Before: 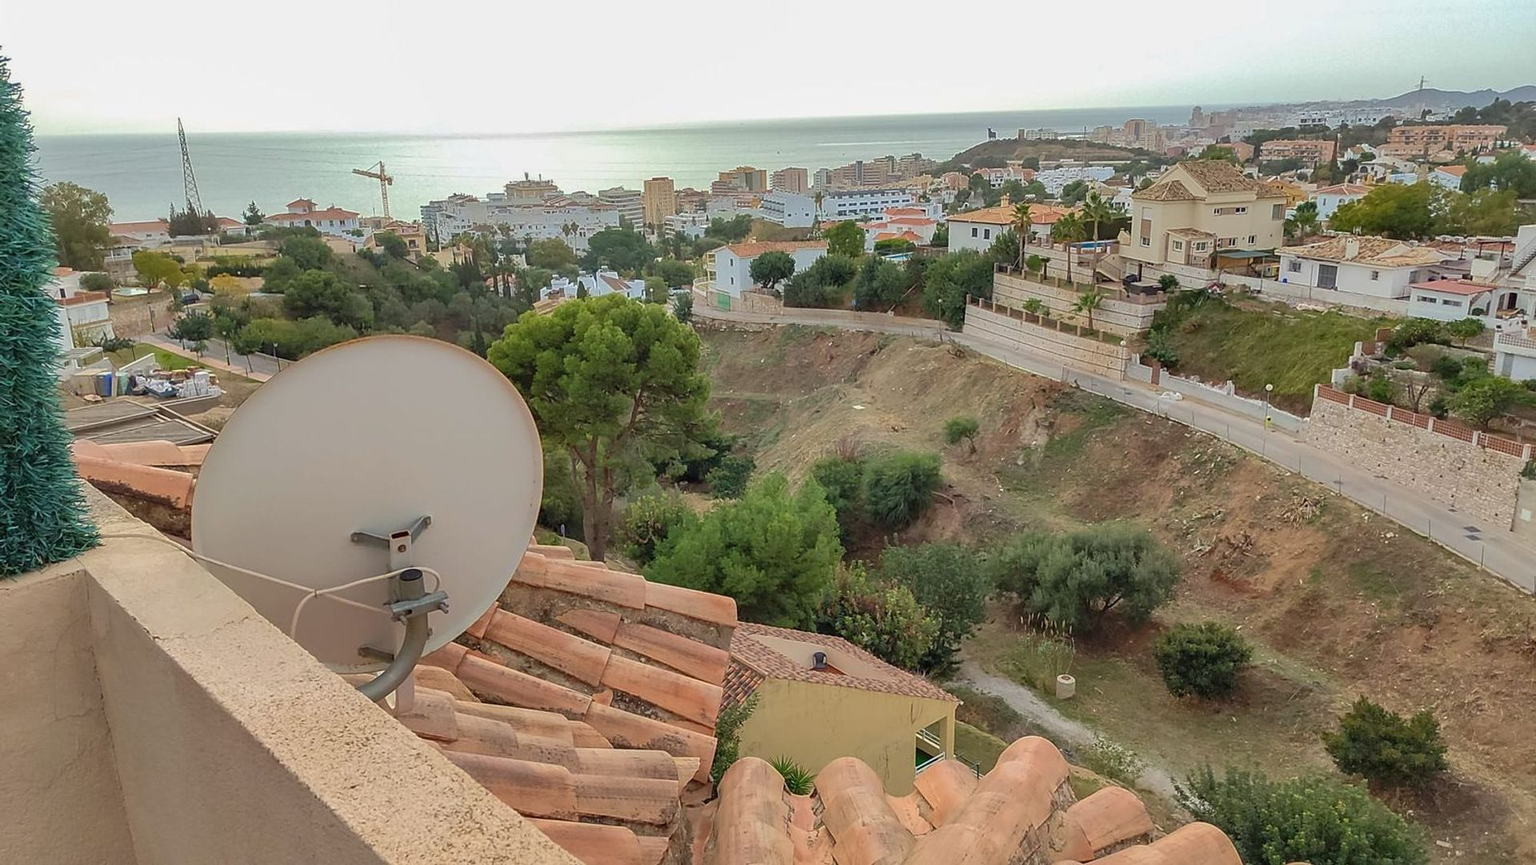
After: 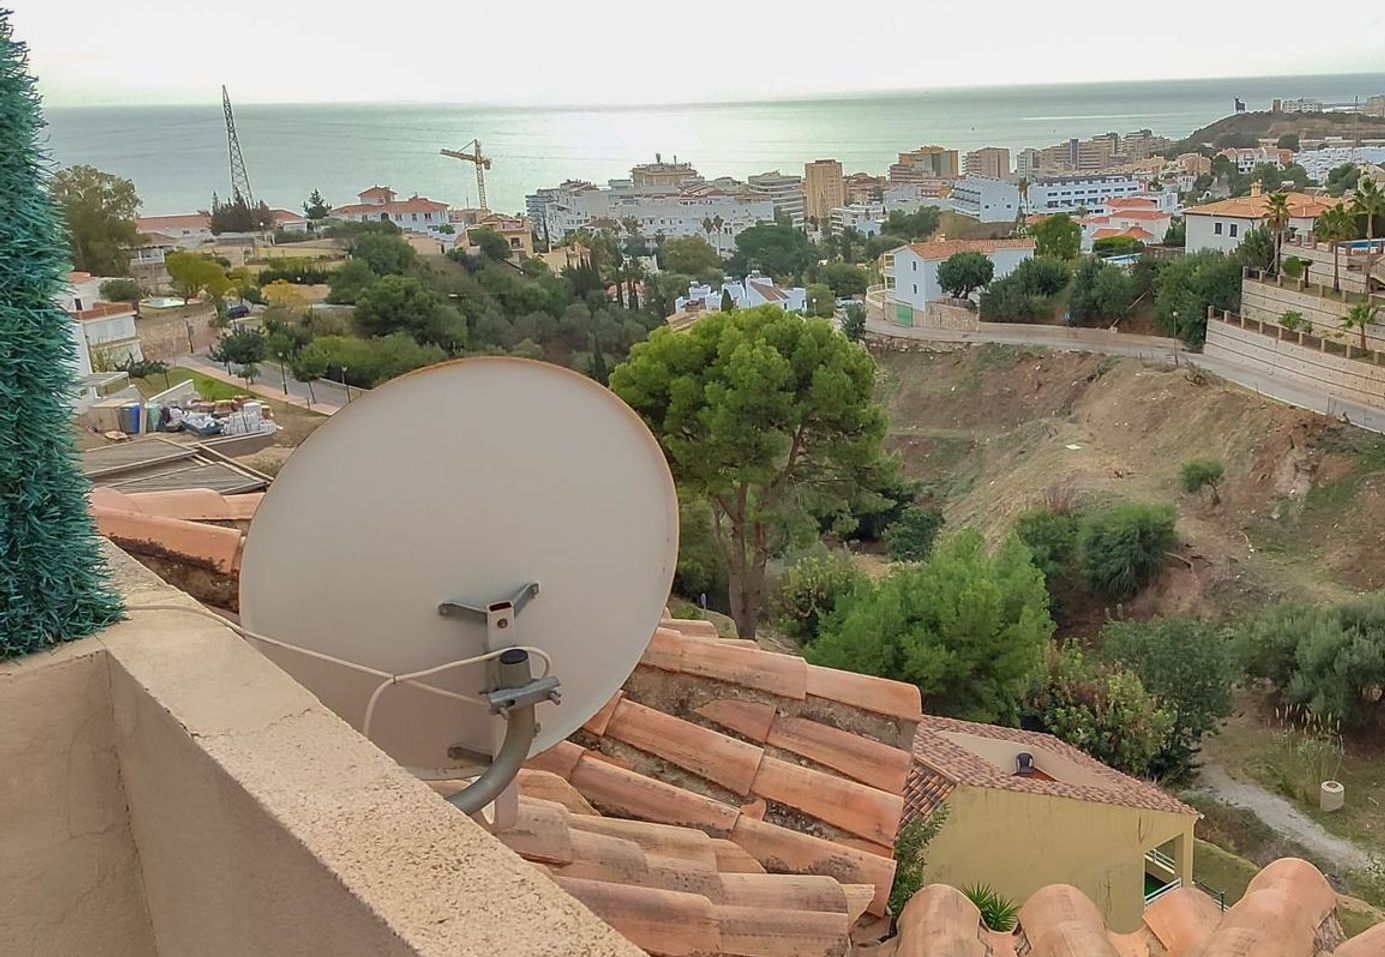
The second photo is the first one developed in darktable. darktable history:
crop: top 5.789%, right 27.832%, bottom 5.666%
